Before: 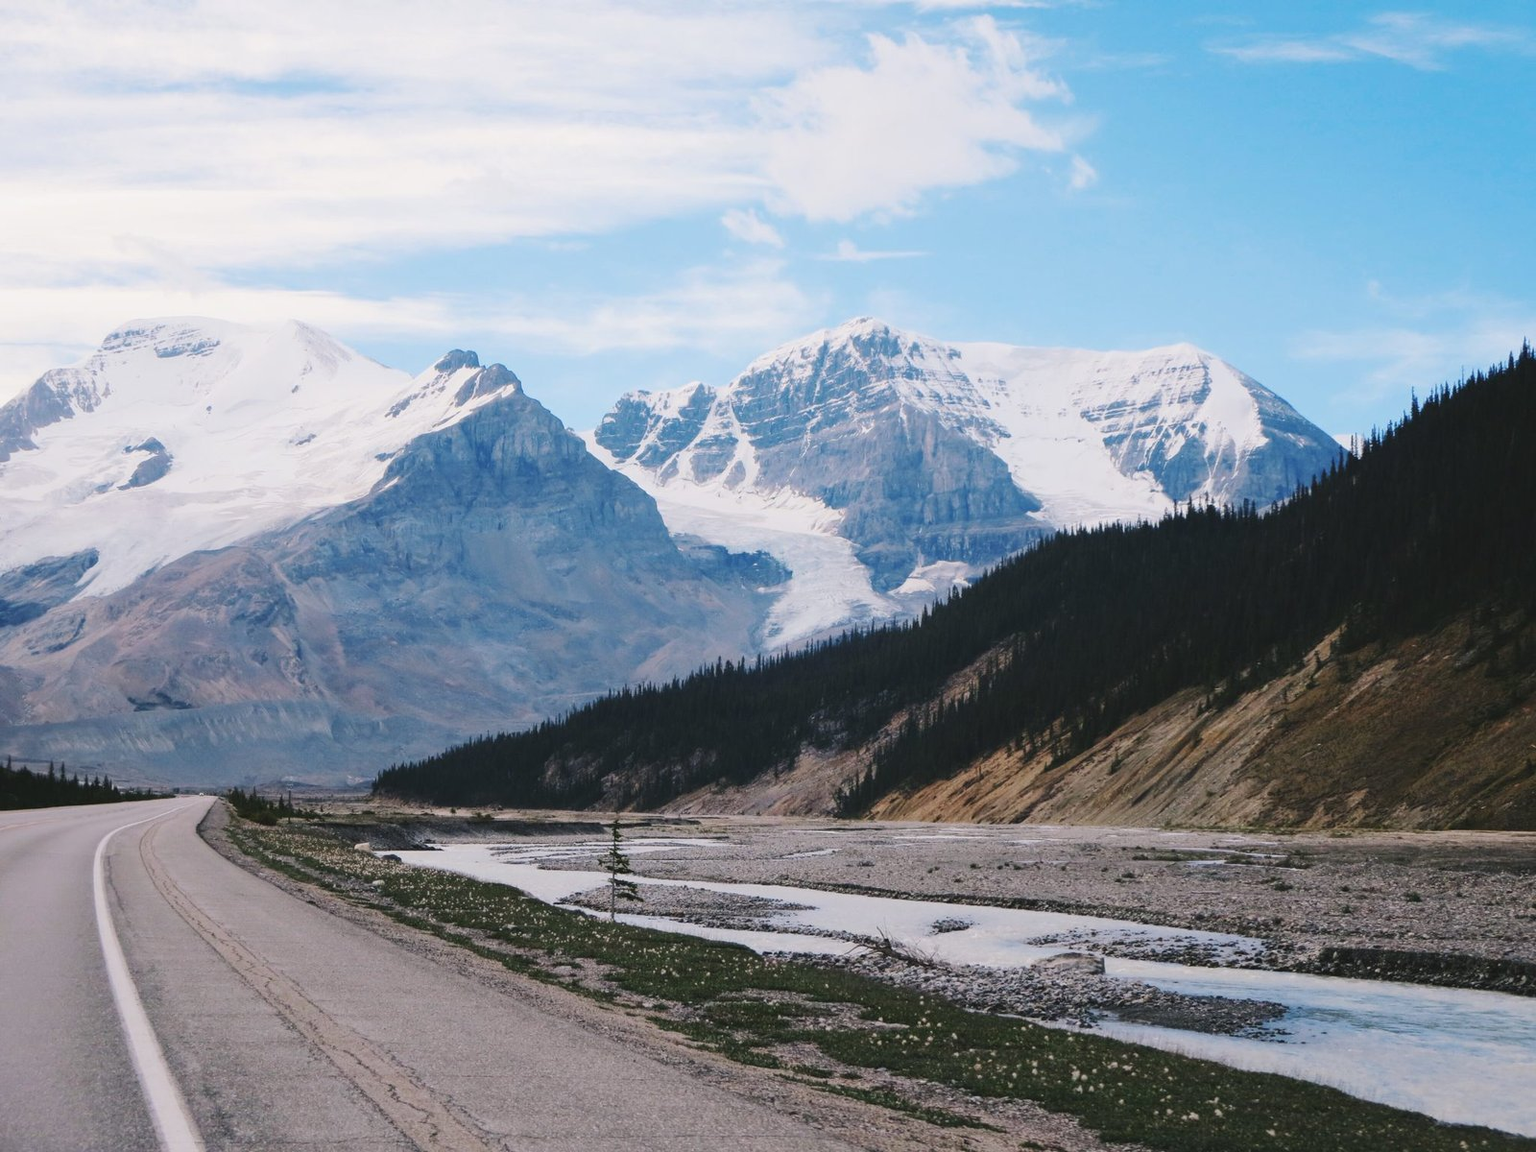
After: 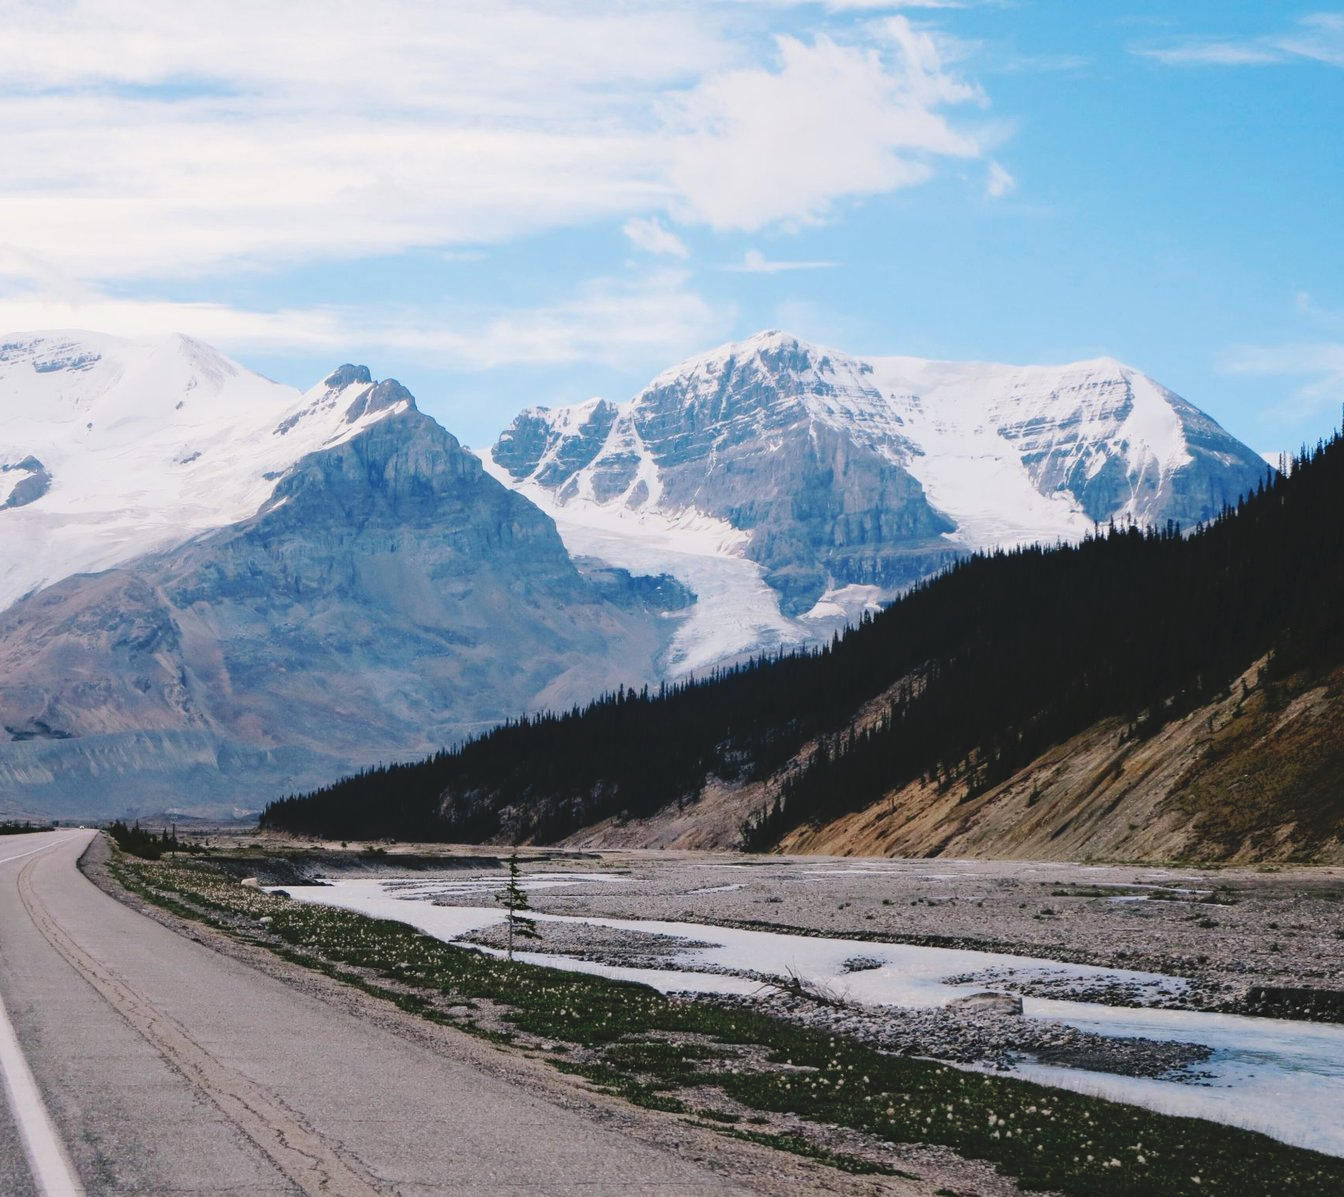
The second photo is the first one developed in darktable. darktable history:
crop: left 8.026%, right 7.374%
tone curve: curves: ch0 [(0, 0) (0.003, 0.004) (0.011, 0.005) (0.025, 0.014) (0.044, 0.037) (0.069, 0.059) (0.1, 0.096) (0.136, 0.116) (0.177, 0.133) (0.224, 0.177) (0.277, 0.255) (0.335, 0.319) (0.399, 0.385) (0.468, 0.457) (0.543, 0.545) (0.623, 0.621) (0.709, 0.705) (0.801, 0.801) (0.898, 0.901) (1, 1)], preserve colors none
